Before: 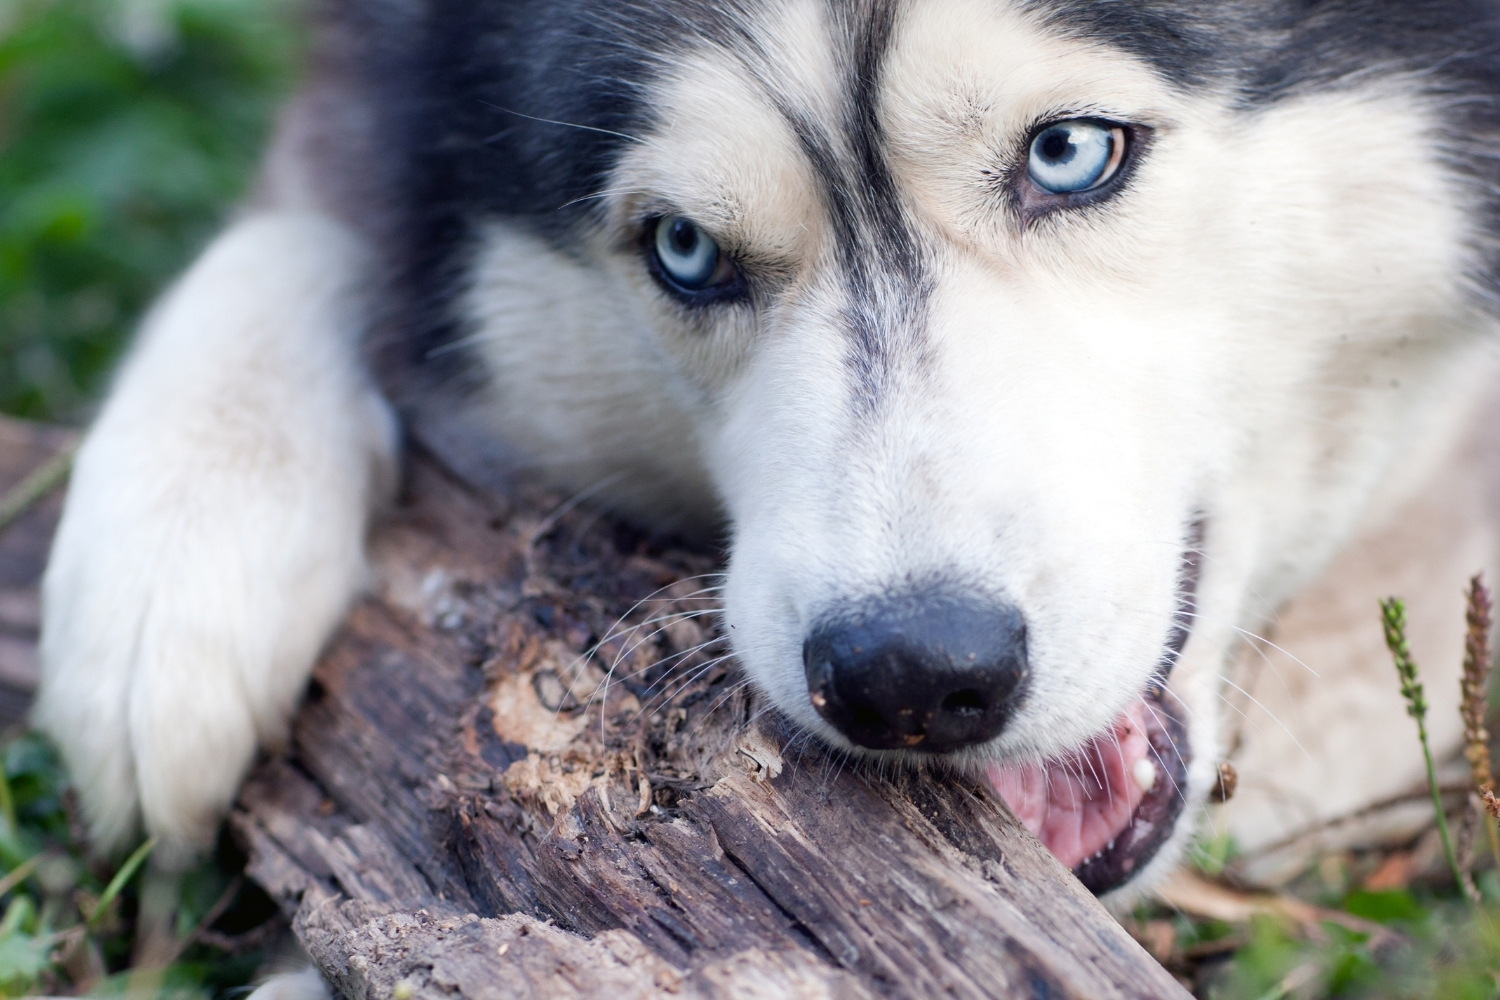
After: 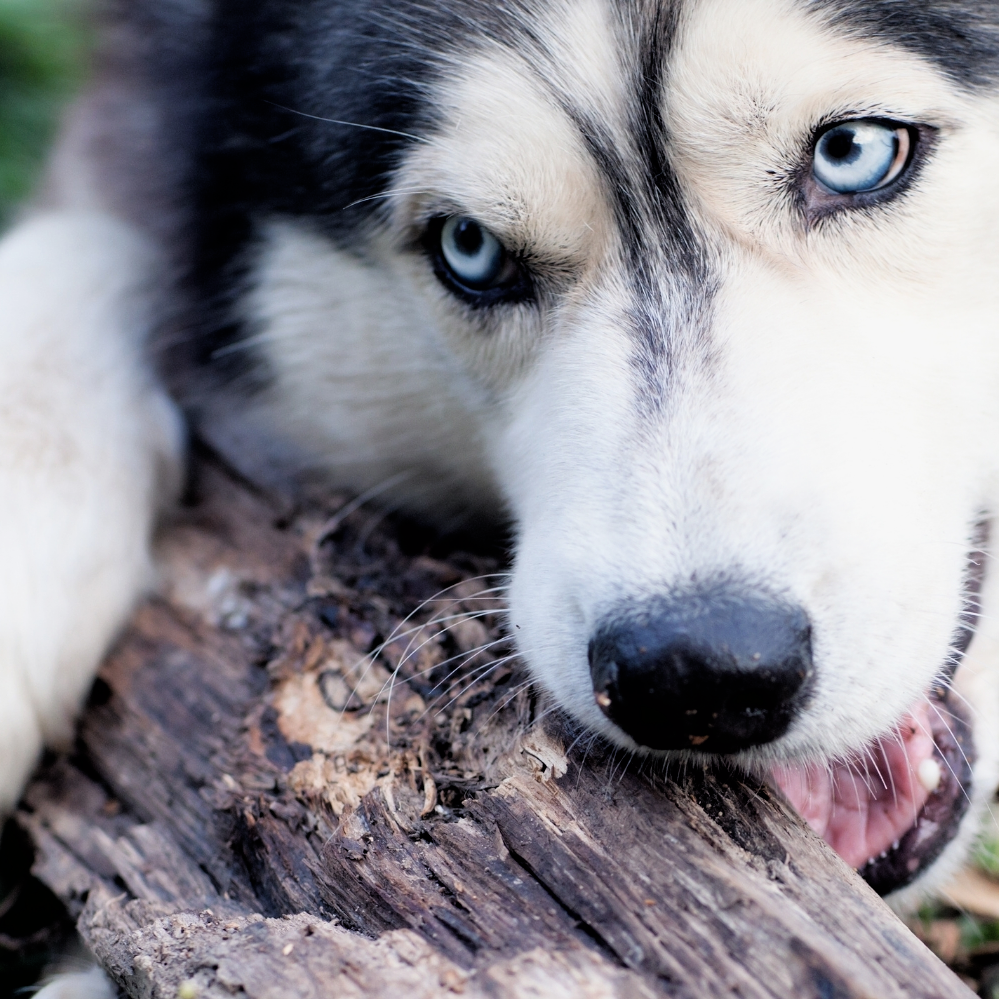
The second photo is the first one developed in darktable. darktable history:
crop and rotate: left 14.385%, right 18.948%
filmic rgb: black relative exposure -4.93 EV, white relative exposure 2.84 EV, hardness 3.72
